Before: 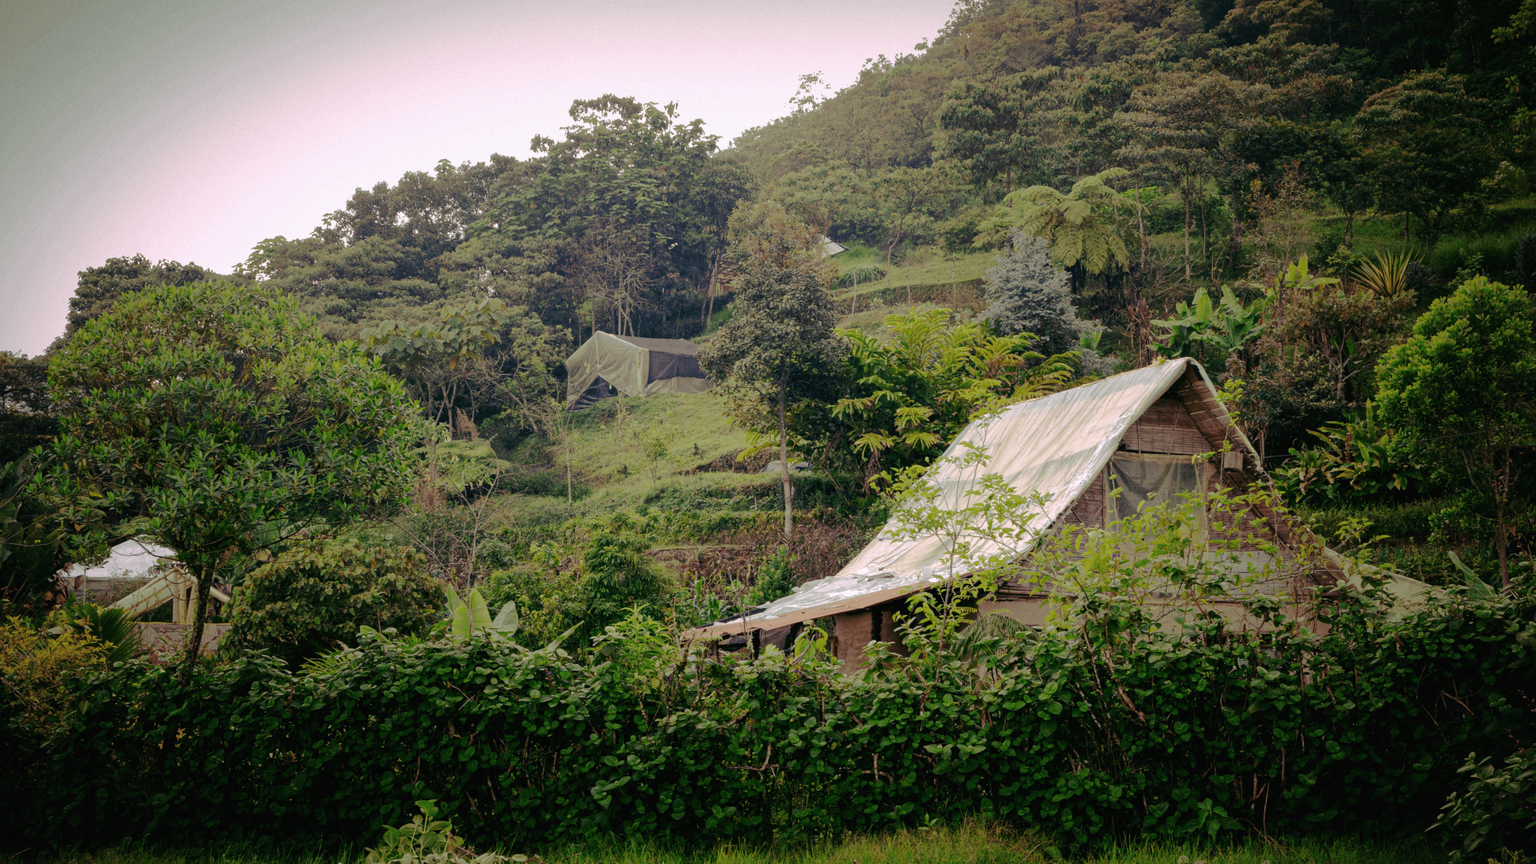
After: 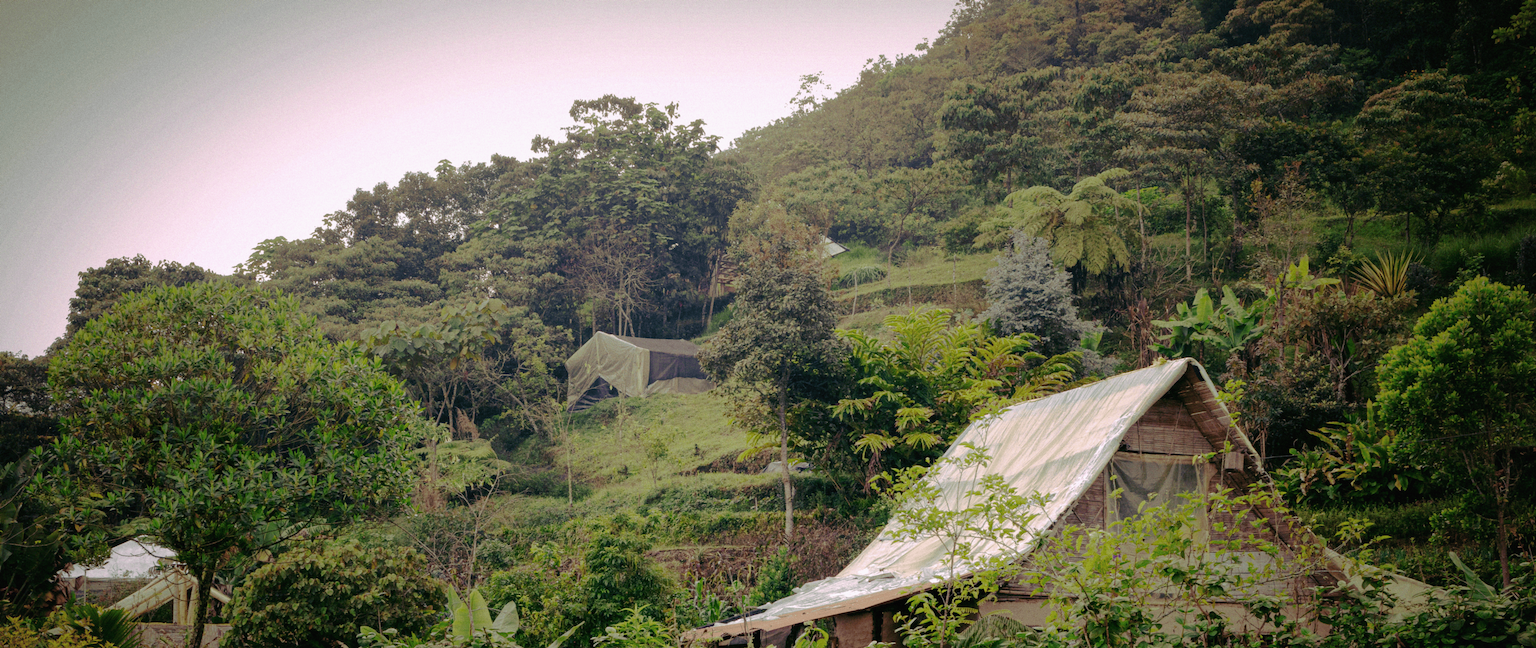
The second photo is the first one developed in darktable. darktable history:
grain: coarseness 0.47 ISO
crop: bottom 24.967%
